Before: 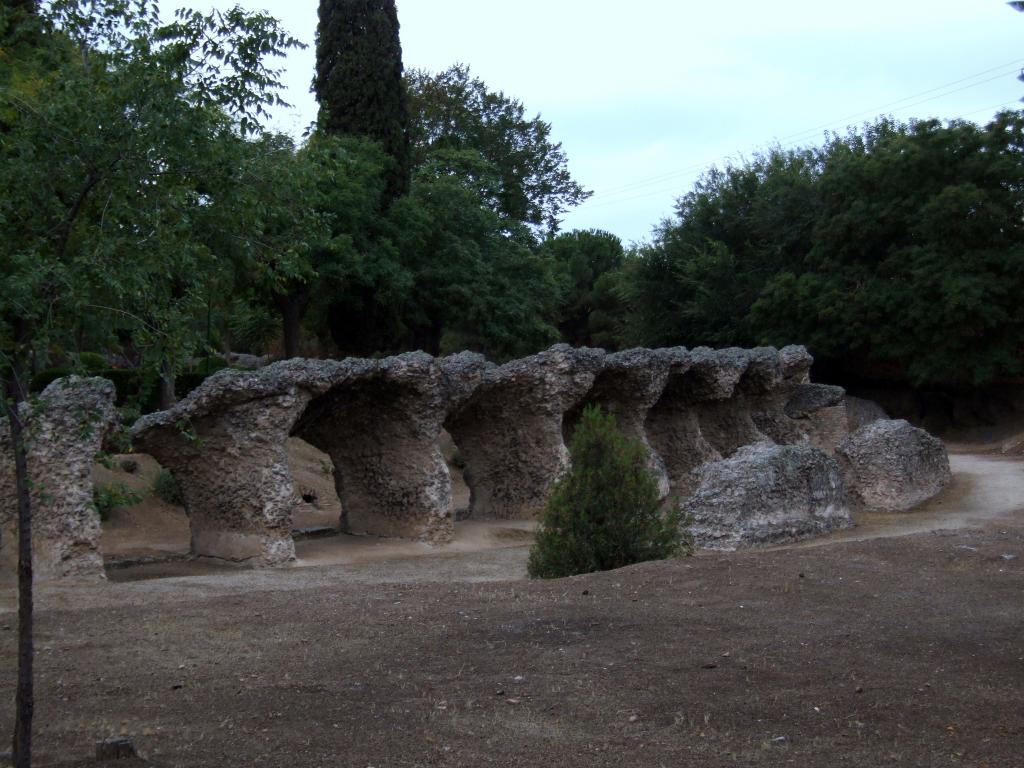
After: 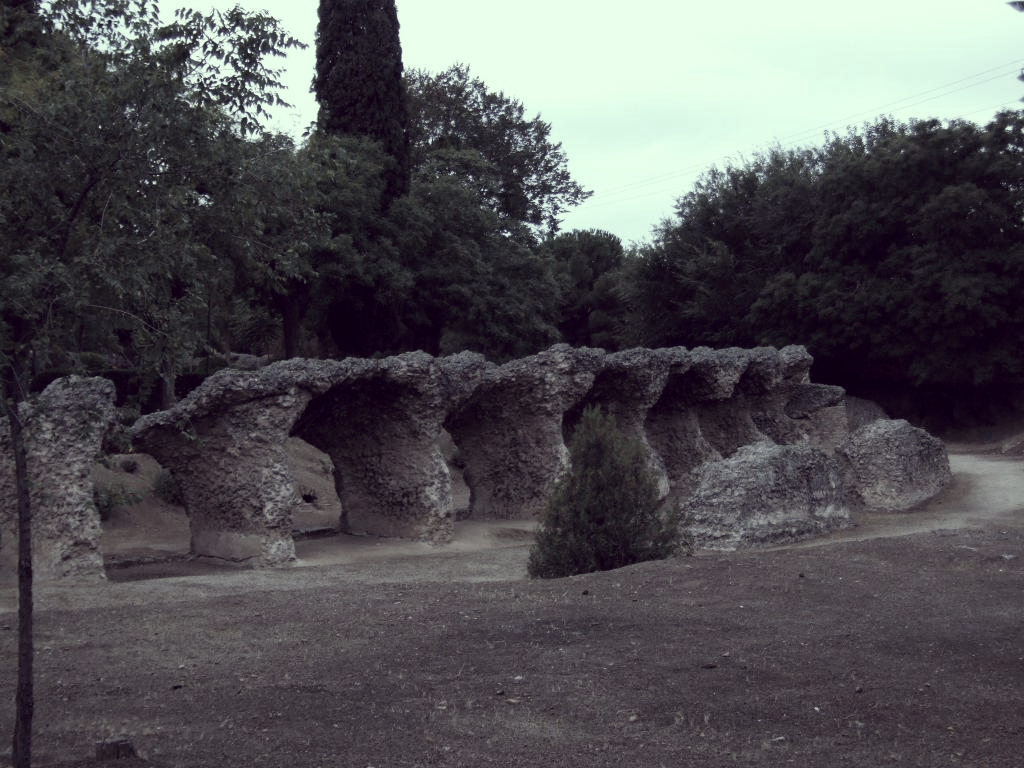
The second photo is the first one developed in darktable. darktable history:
color correction: highlights a* -20.89, highlights b* 21.05, shadows a* 19.8, shadows b* -20.74, saturation 0.39
